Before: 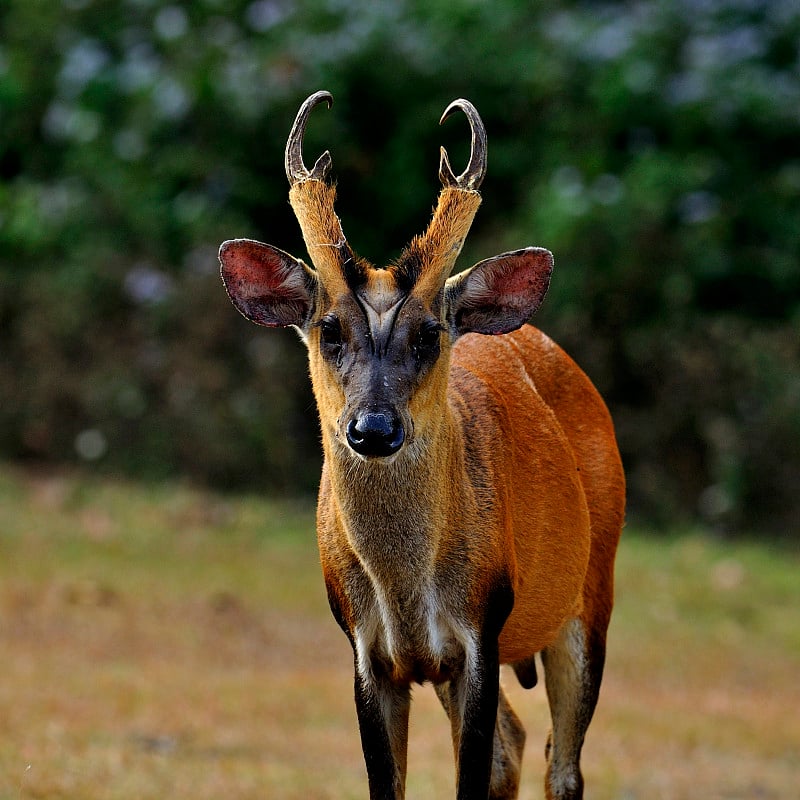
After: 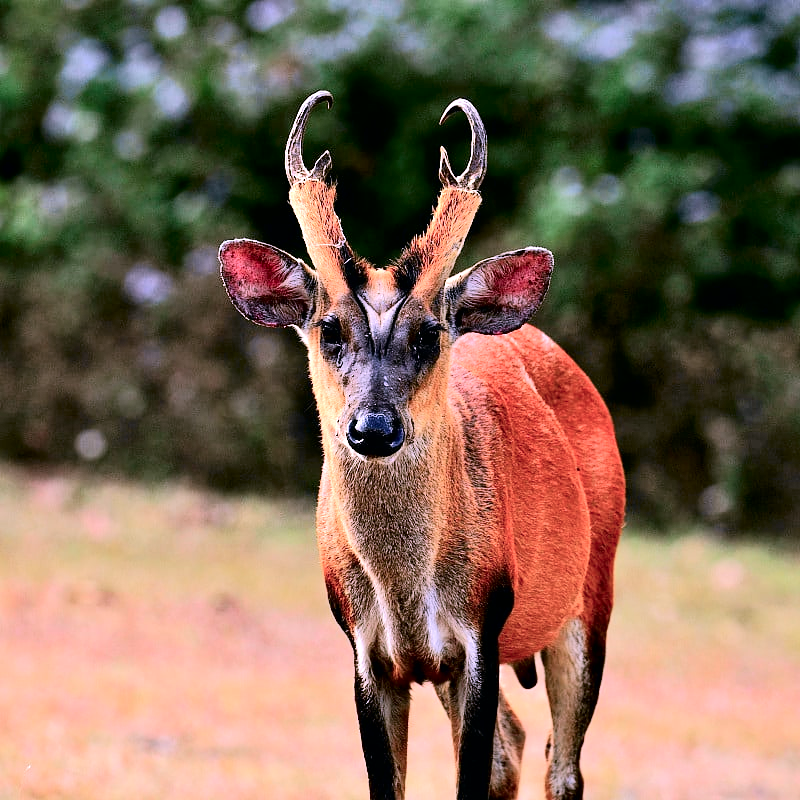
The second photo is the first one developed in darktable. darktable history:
tone curve: curves: ch0 [(0, 0) (0.037, 0.011) (0.135, 0.093) (0.266, 0.281) (0.461, 0.555) (0.581, 0.716) (0.675, 0.793) (0.767, 0.849) (0.91, 0.924) (1, 0.979)]; ch1 [(0, 0) (0.292, 0.278) (0.419, 0.423) (0.493, 0.492) (0.506, 0.5) (0.534, 0.529) (0.562, 0.562) (0.641, 0.663) (0.754, 0.76) (1, 1)]; ch2 [(0, 0) (0.294, 0.3) (0.361, 0.372) (0.429, 0.445) (0.478, 0.486) (0.502, 0.498) (0.518, 0.522) (0.531, 0.549) (0.561, 0.579) (0.64, 0.645) (0.7, 0.7) (0.861, 0.808) (1, 0.951)], color space Lab, independent channels, preserve colors none
color correction: highlights a* 15.46, highlights b* -20.56
exposure: black level correction 0, exposure 0.9 EV, compensate exposure bias true, compensate highlight preservation false
